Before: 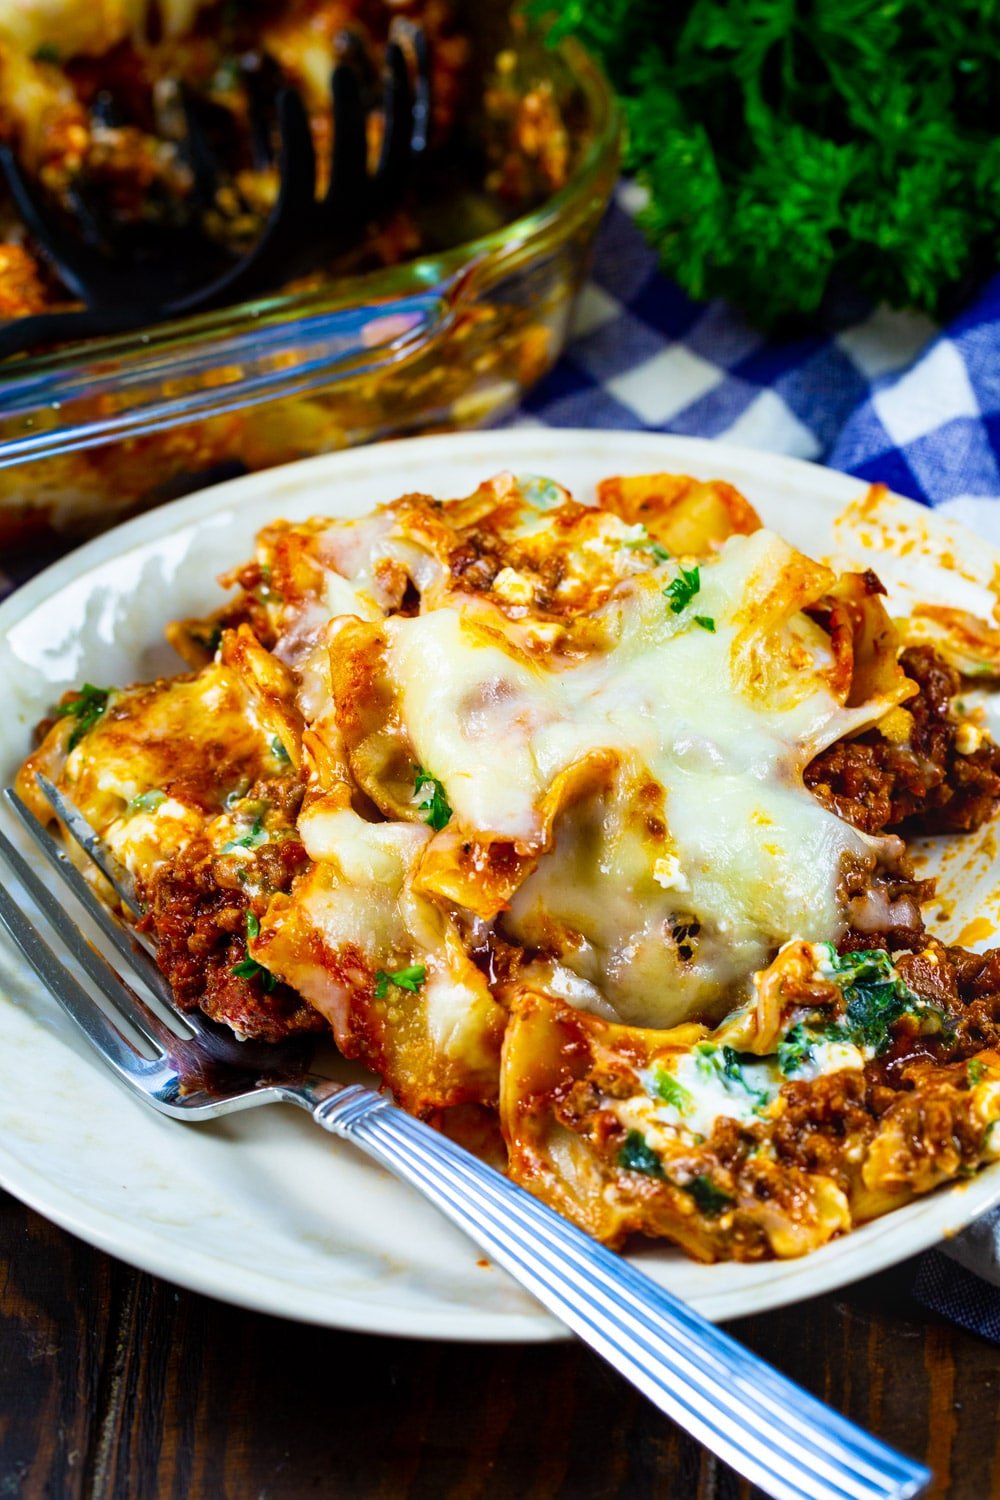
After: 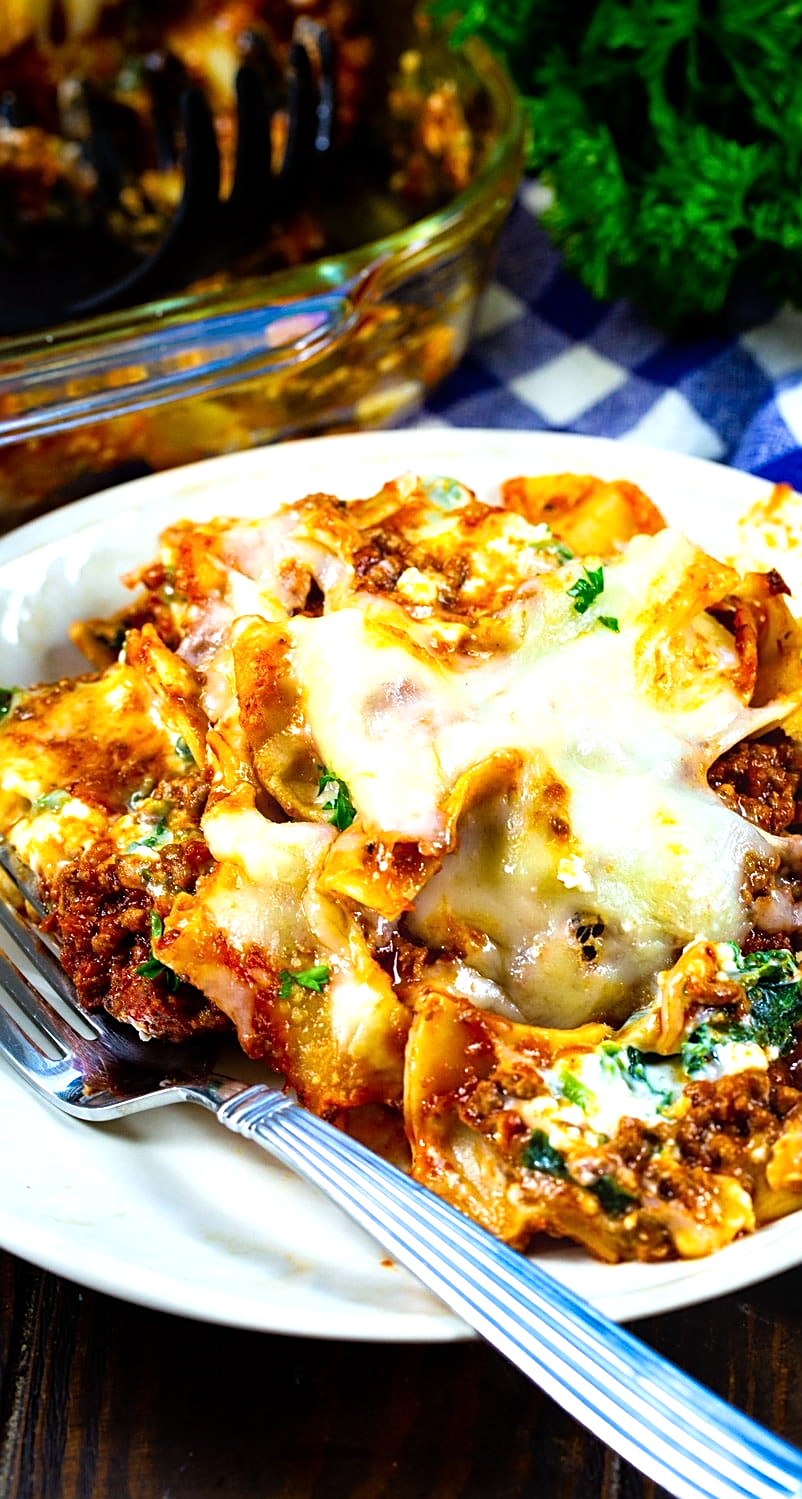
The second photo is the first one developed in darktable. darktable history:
tone equalizer: -8 EV -0.399 EV, -7 EV -0.385 EV, -6 EV -0.356 EV, -5 EV -0.202 EV, -3 EV 0.19 EV, -2 EV 0.326 EV, -1 EV 0.396 EV, +0 EV 0.446 EV
crop and rotate: left 9.603%, right 10.119%
sharpen: on, module defaults
